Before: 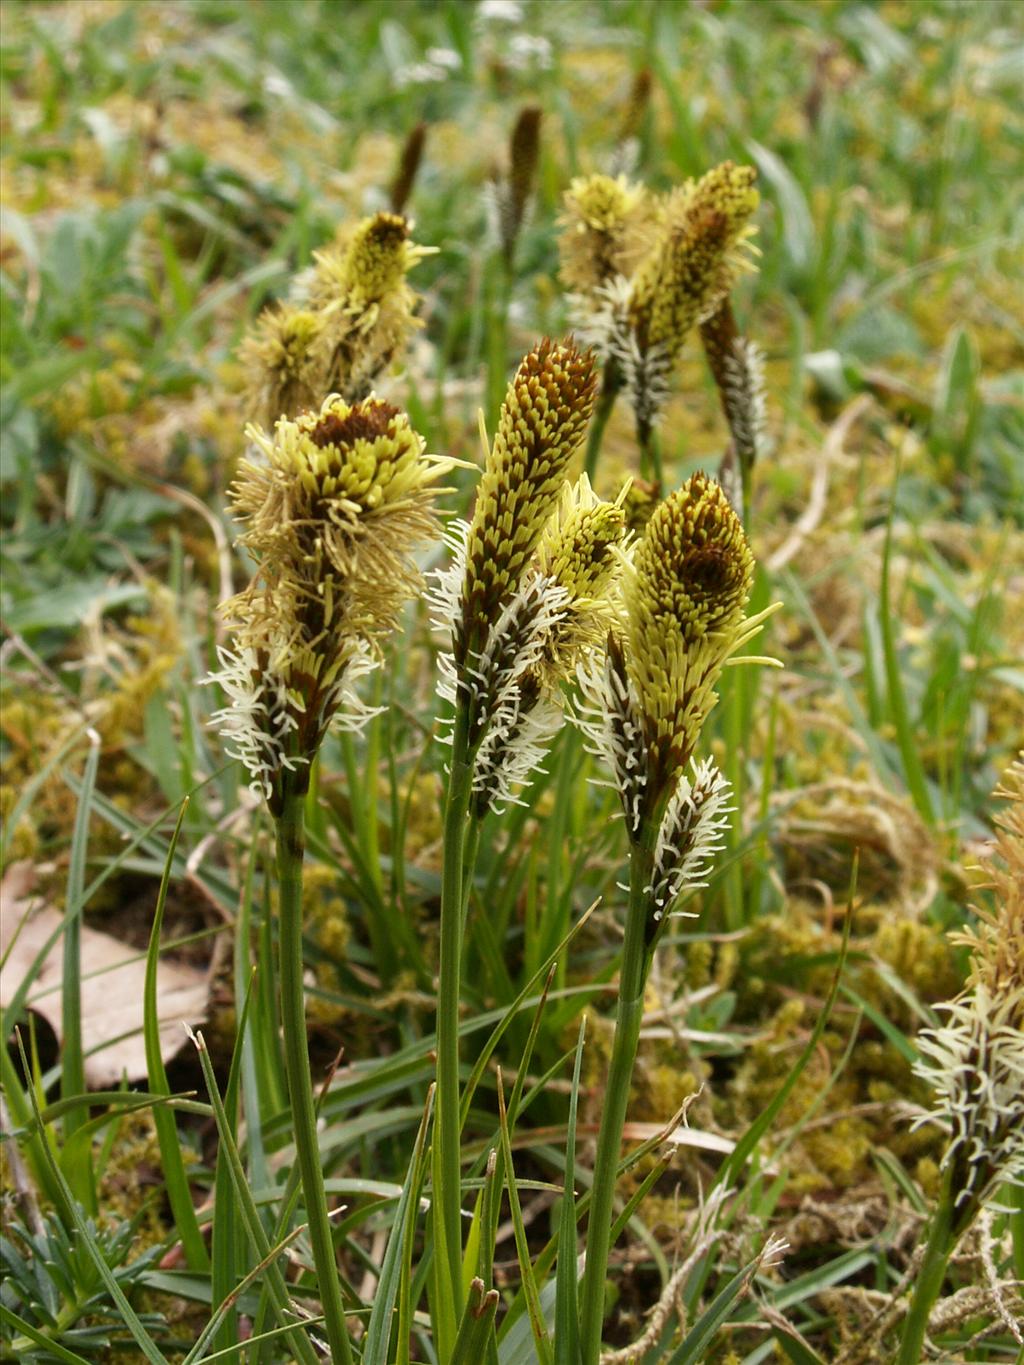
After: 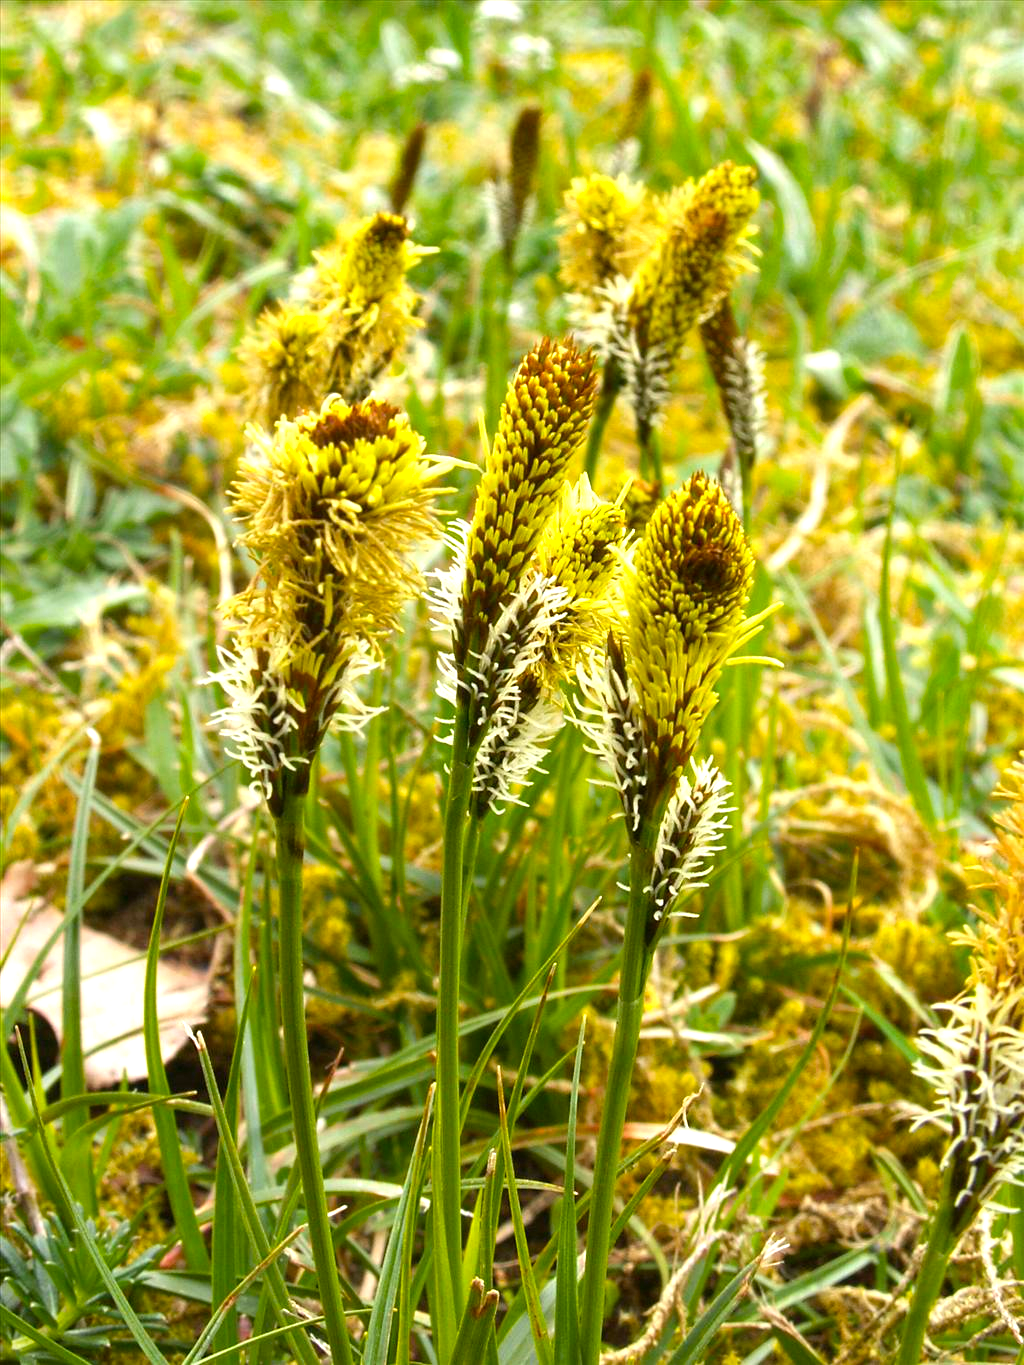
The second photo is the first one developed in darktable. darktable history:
color balance rgb: perceptual saturation grading › global saturation 20%, global vibrance 20%
exposure: black level correction 0, exposure 0.9 EV, compensate highlight preservation false
